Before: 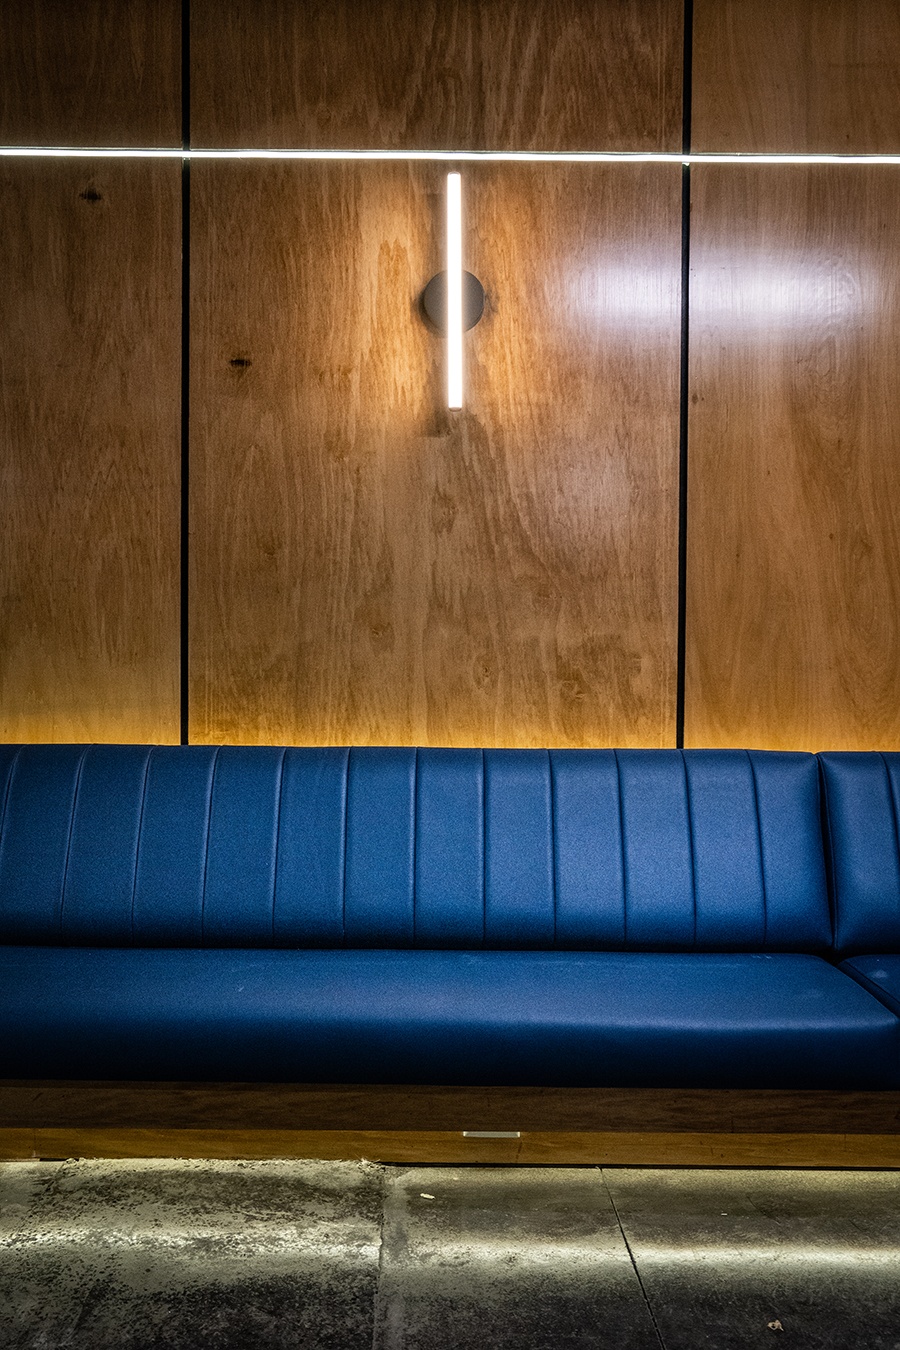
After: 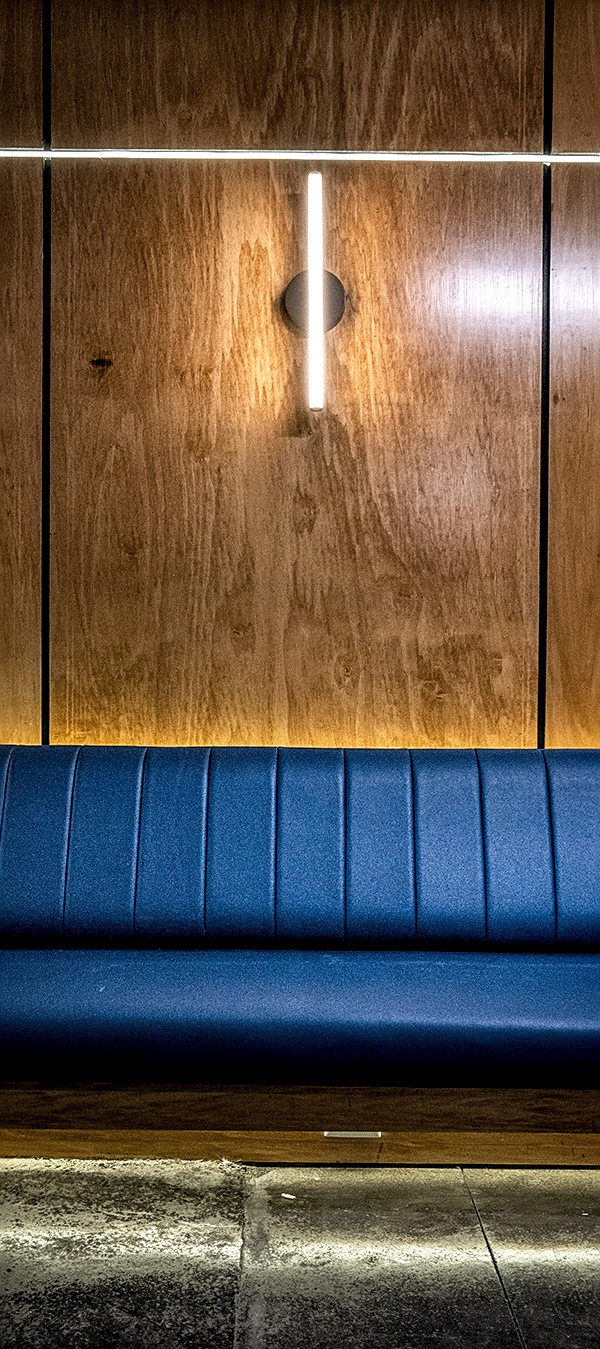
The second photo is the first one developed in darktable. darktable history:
crop and rotate: left 15.548%, right 17.779%
sharpen: on, module defaults
local contrast: detail 144%
